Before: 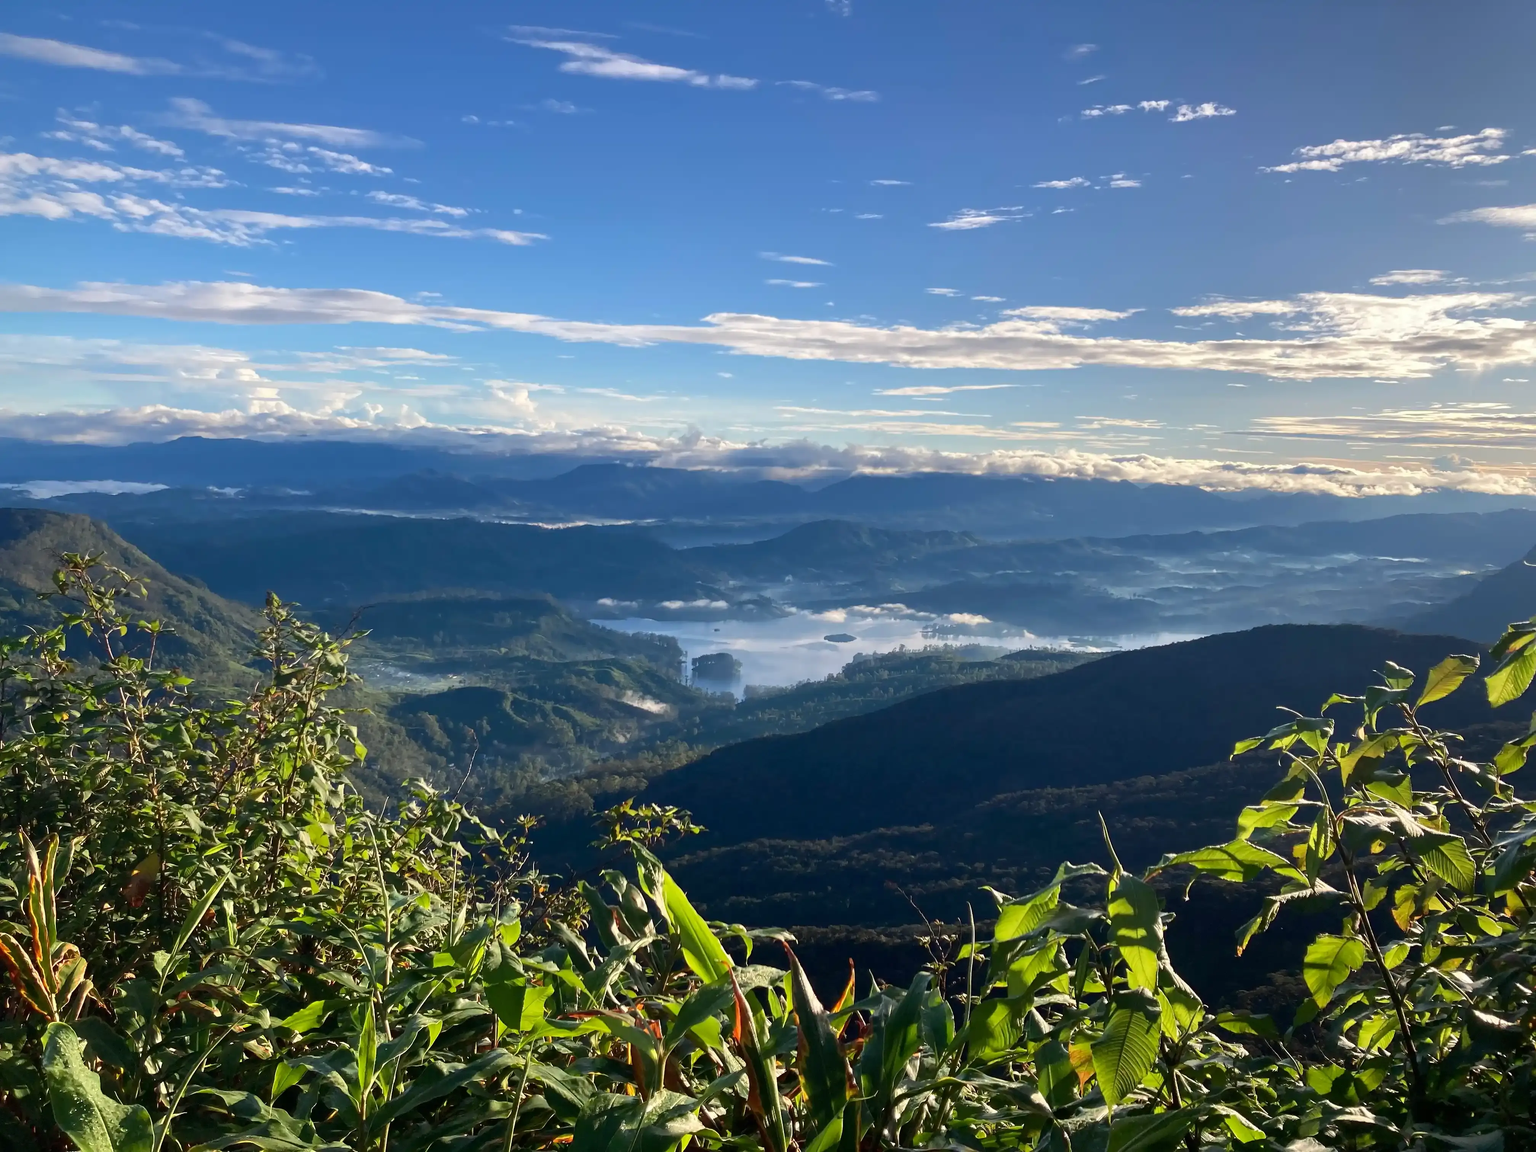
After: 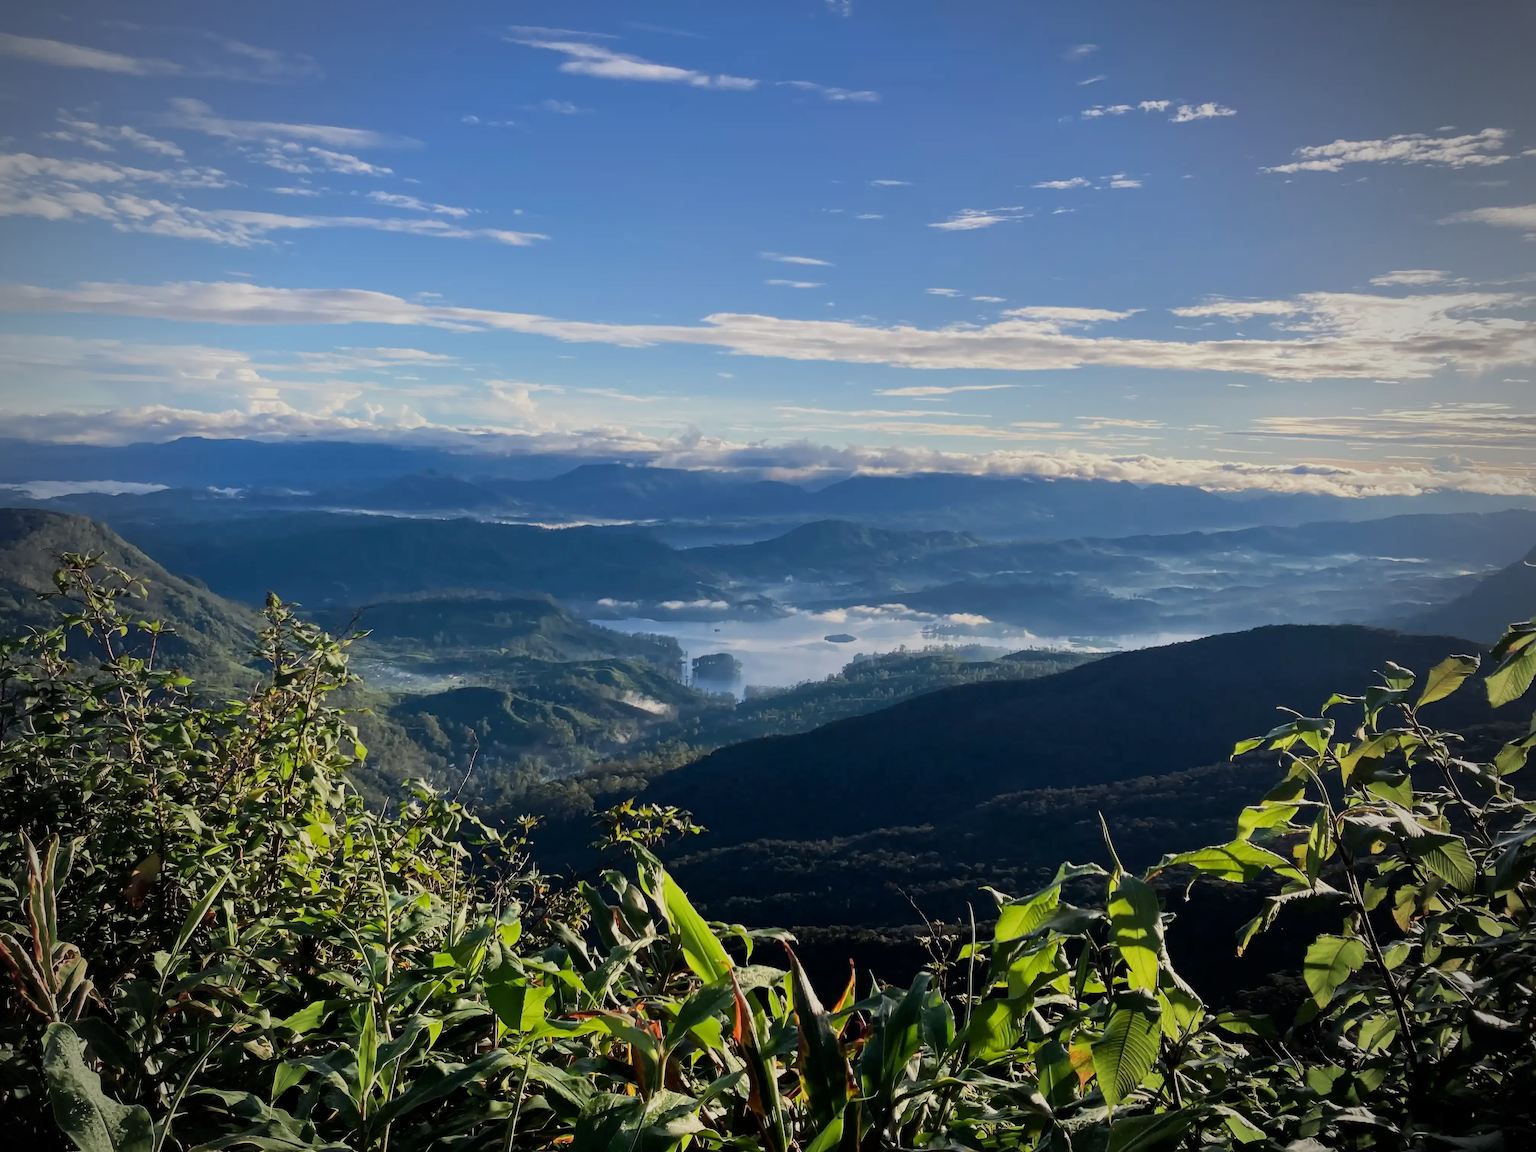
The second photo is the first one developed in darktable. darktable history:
filmic rgb: black relative exposure -7.65 EV, white relative exposure 4.56 EV, hardness 3.61, contrast 1.05
vignetting: fall-off start 71.74%
